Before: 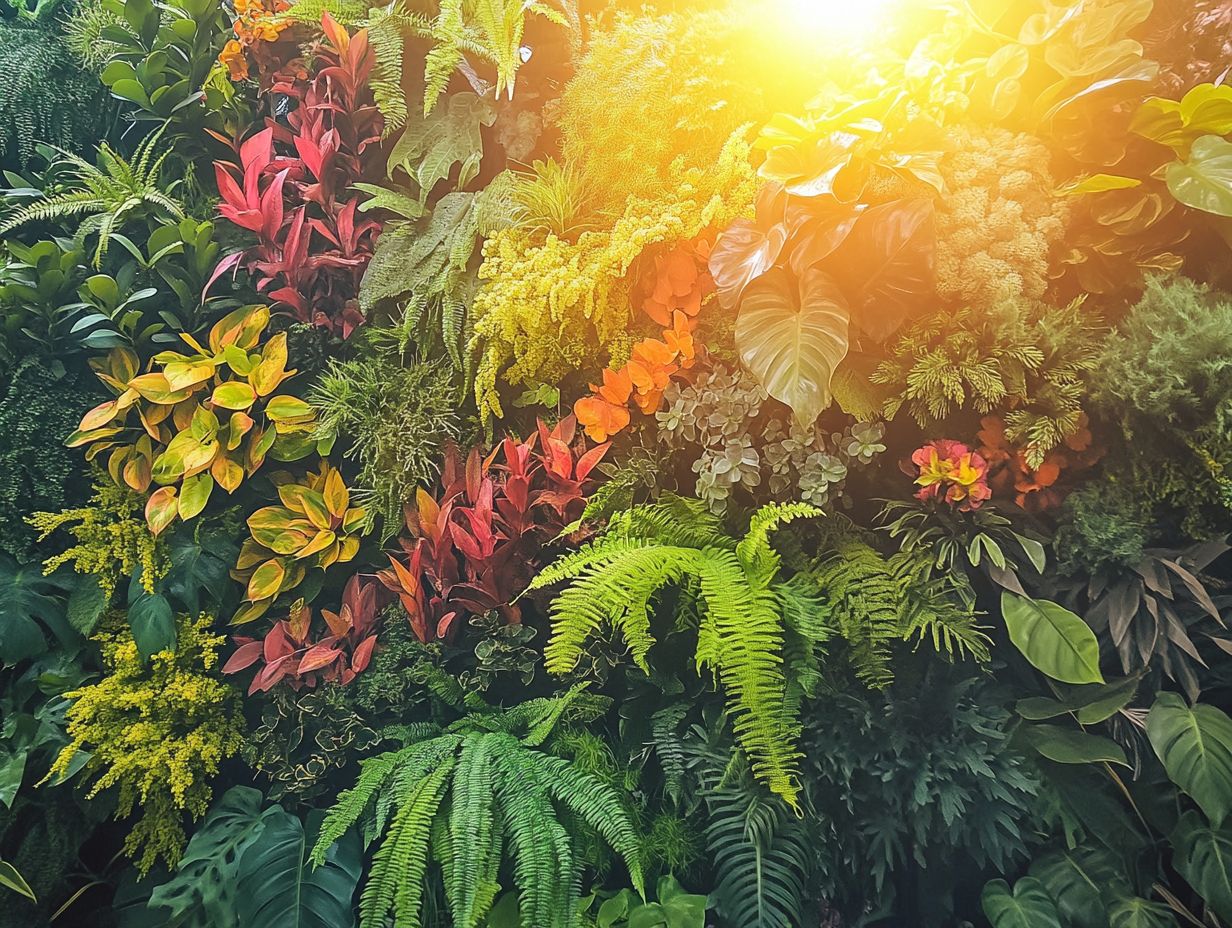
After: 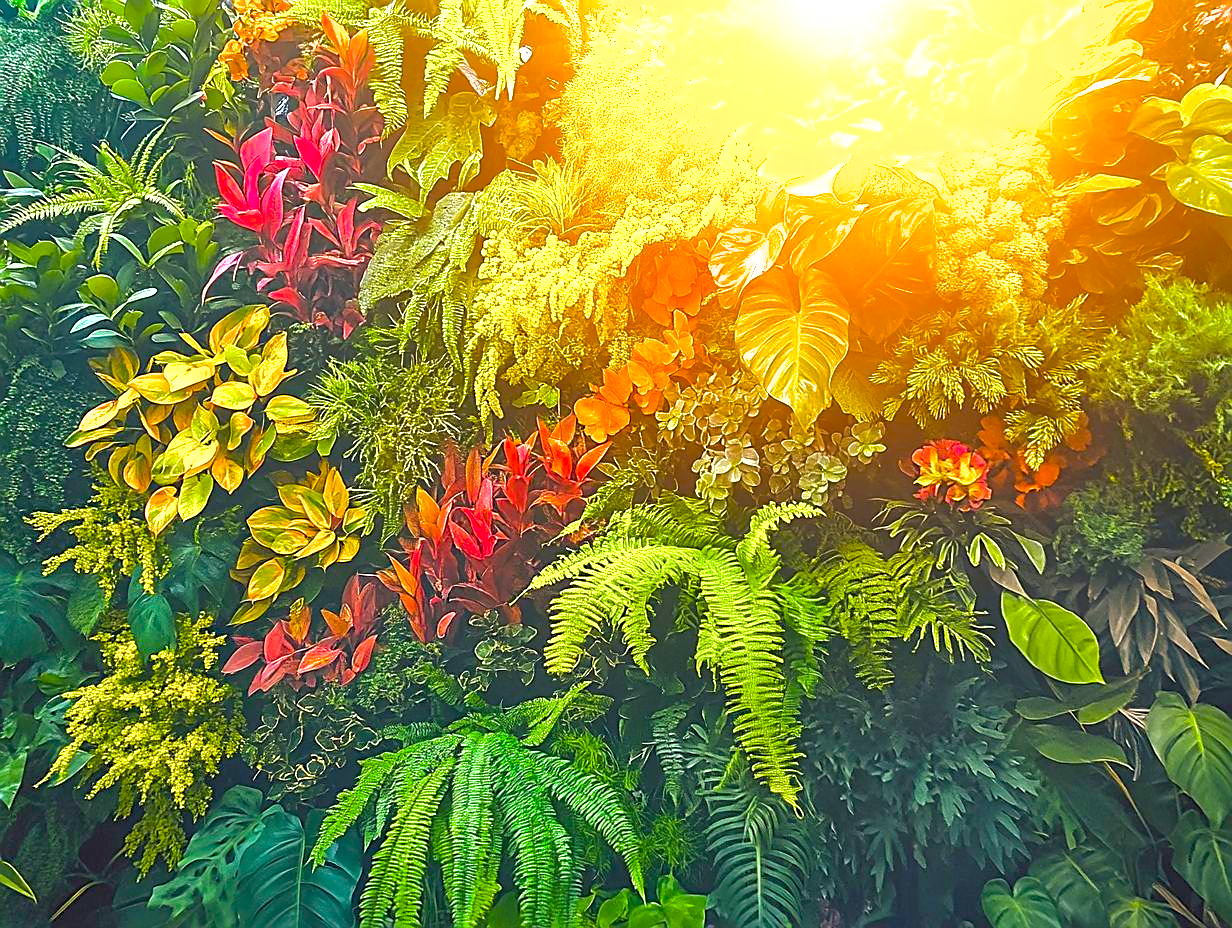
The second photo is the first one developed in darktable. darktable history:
shadows and highlights: on, module defaults
color balance rgb: linear chroma grading › global chroma 10%, perceptual saturation grading › global saturation 40%, perceptual brilliance grading › global brilliance 30%, global vibrance 20%
sharpen: on, module defaults
